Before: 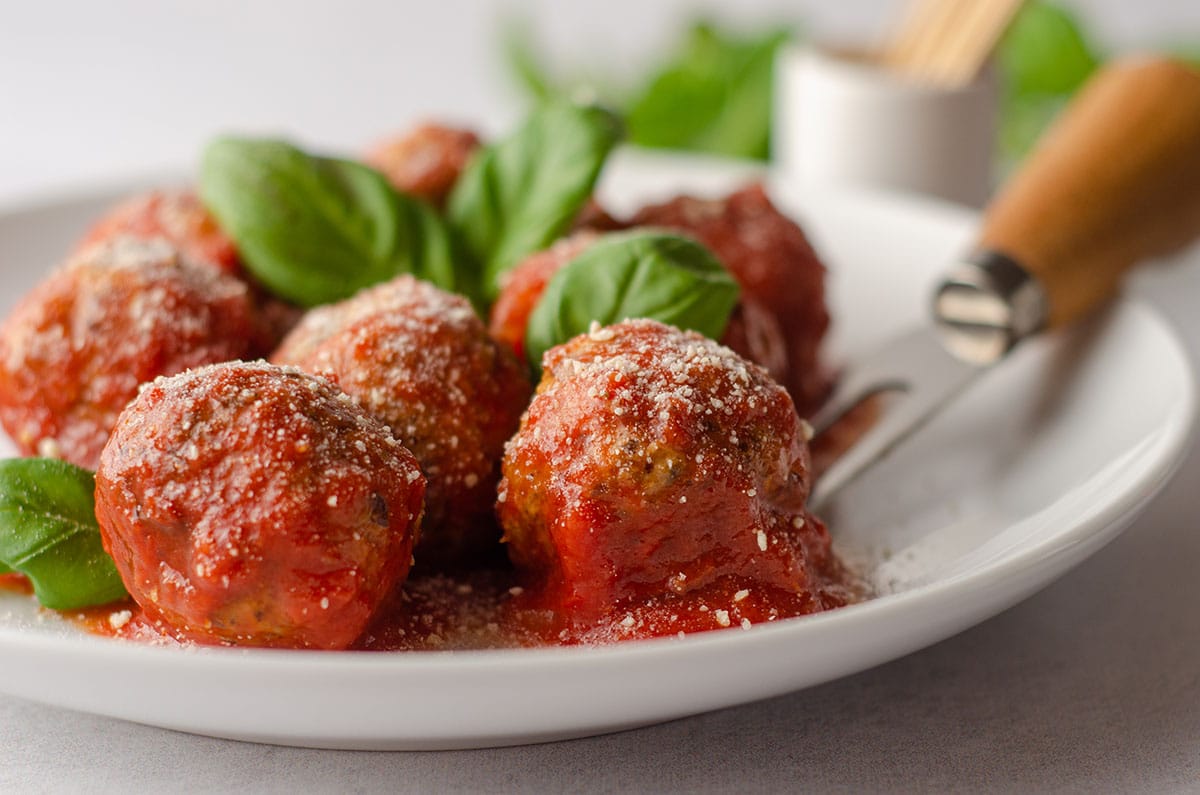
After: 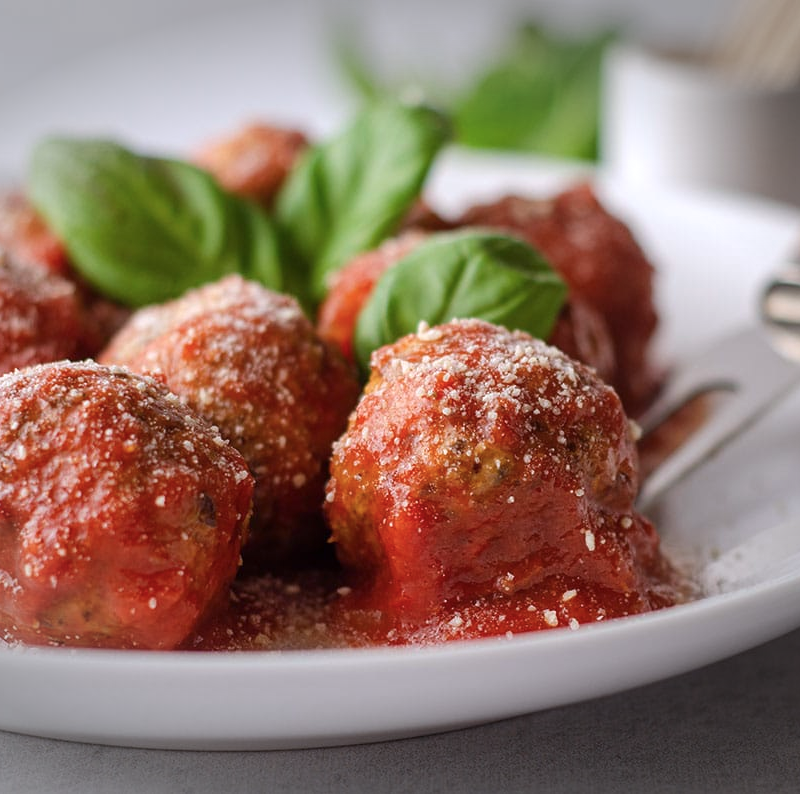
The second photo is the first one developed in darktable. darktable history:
color balance rgb: perceptual saturation grading › global saturation -11.559%, perceptual brilliance grading › global brilliance 3.613%, global vibrance 22.851%
color calibration: illuminant as shot in camera, x 0.358, y 0.373, temperature 4628.91 K
crop and rotate: left 14.351%, right 18.934%
vignetting: fall-off start 100.41%, width/height ratio 1.325, unbound false
